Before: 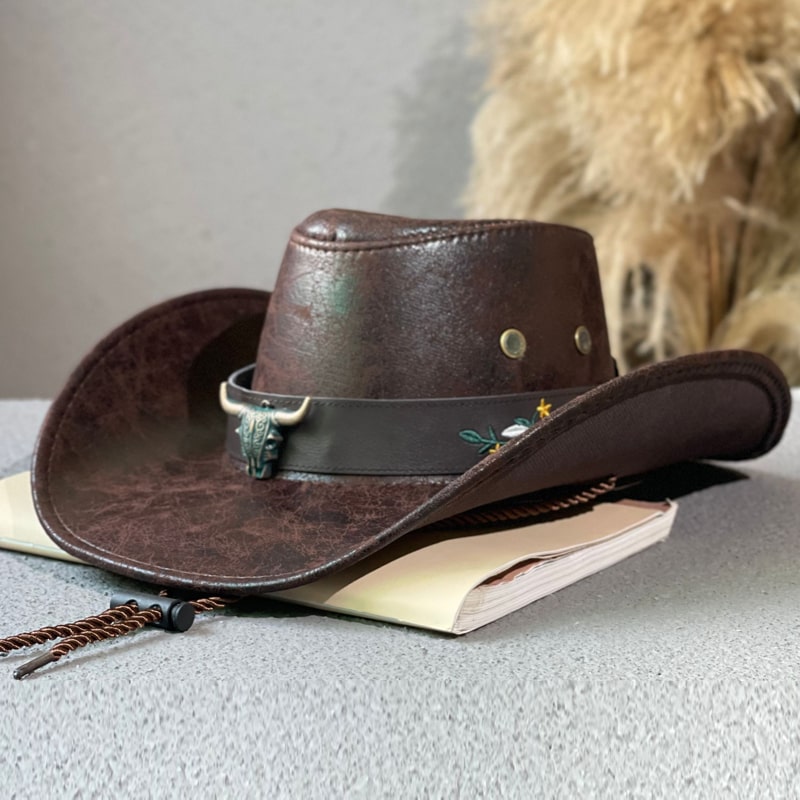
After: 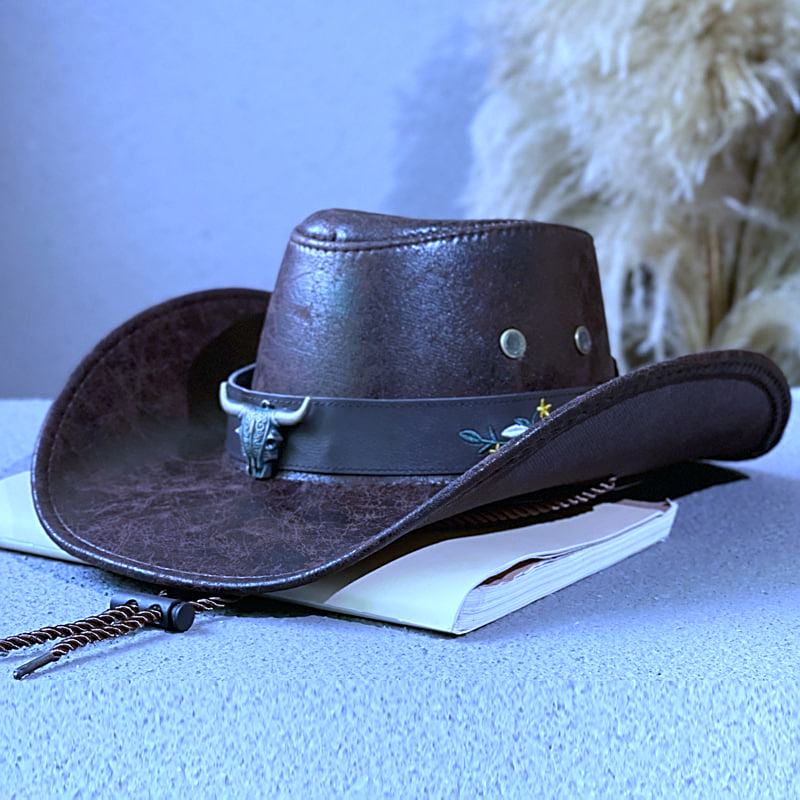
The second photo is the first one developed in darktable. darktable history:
sharpen: on, module defaults
white balance: red 0.766, blue 1.537
color correction: highlights b* 3
